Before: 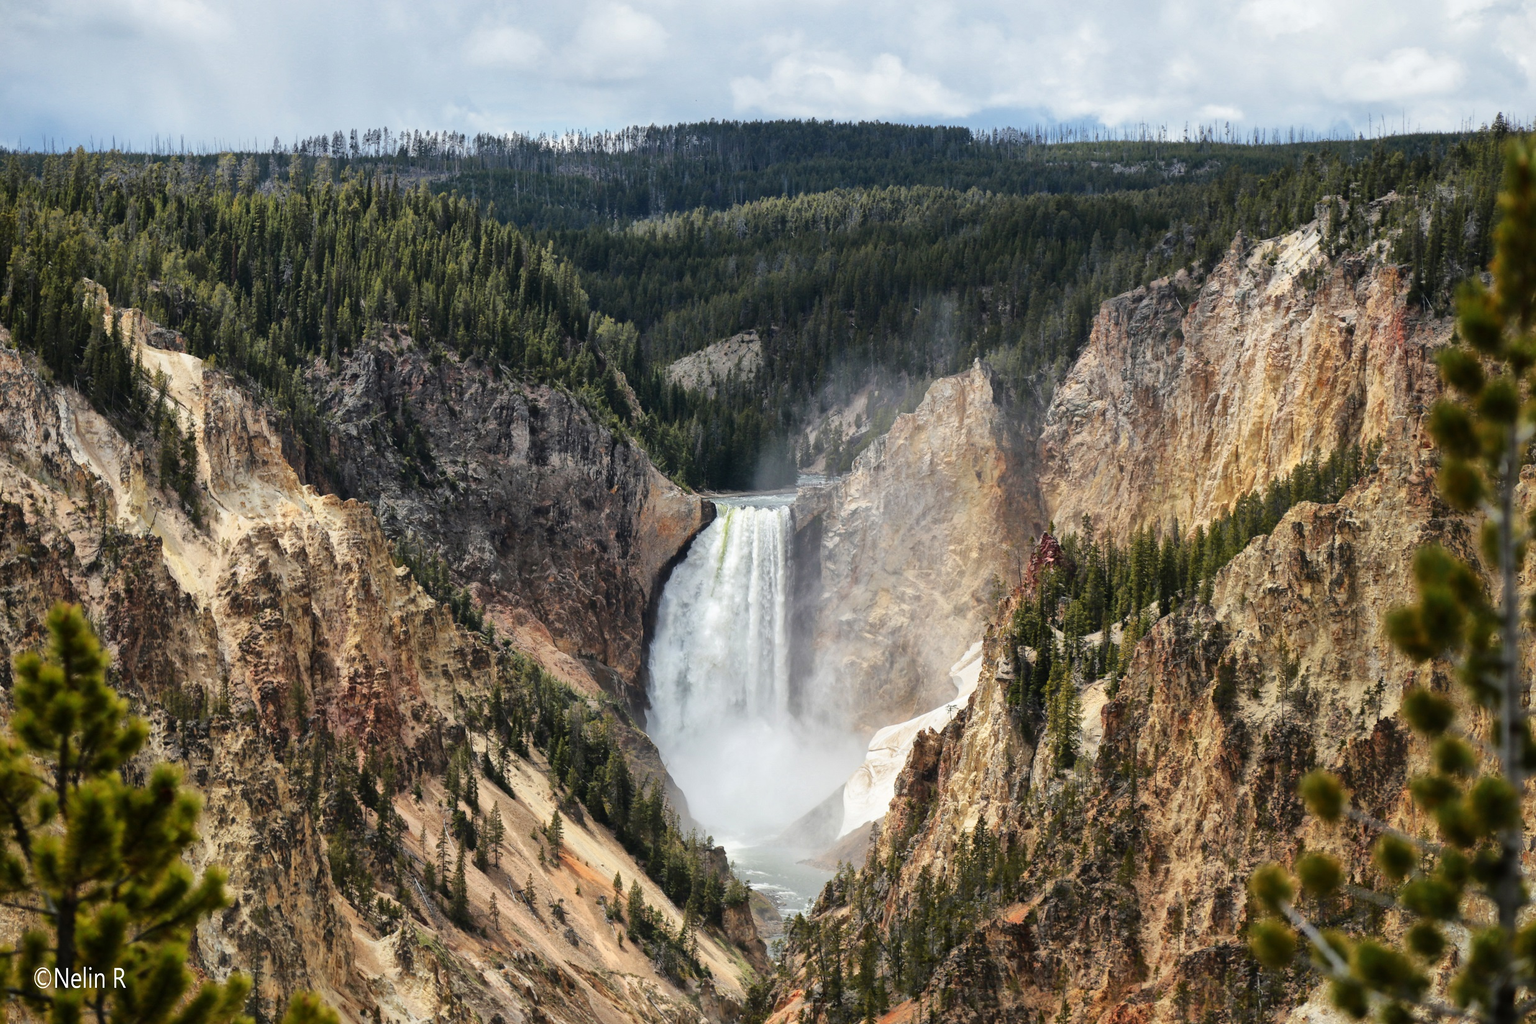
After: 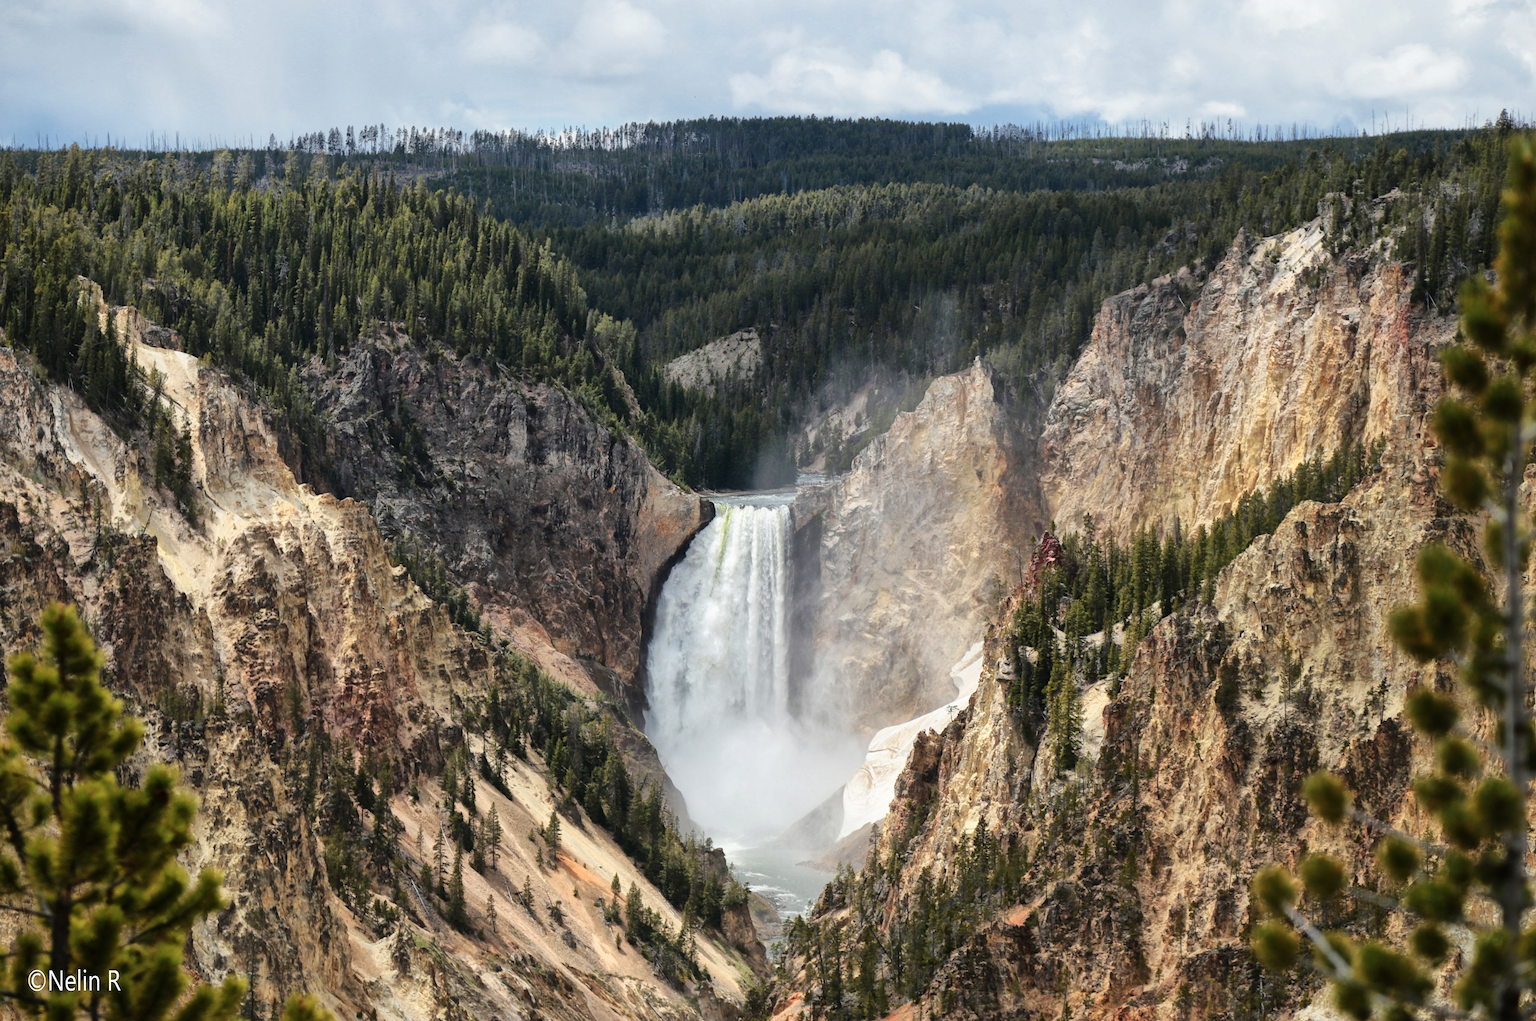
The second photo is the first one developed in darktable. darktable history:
crop: left 0.434%, top 0.485%, right 0.244%, bottom 0.386%
color zones: curves: ch0 [(0, 0.558) (0.143, 0.559) (0.286, 0.529) (0.429, 0.505) (0.571, 0.5) (0.714, 0.5) (0.857, 0.5) (1, 0.558)]; ch1 [(0, 0.469) (0.01, 0.469) (0.12, 0.446) (0.248, 0.469) (0.5, 0.5) (0.748, 0.5) (0.99, 0.469) (1, 0.469)]
